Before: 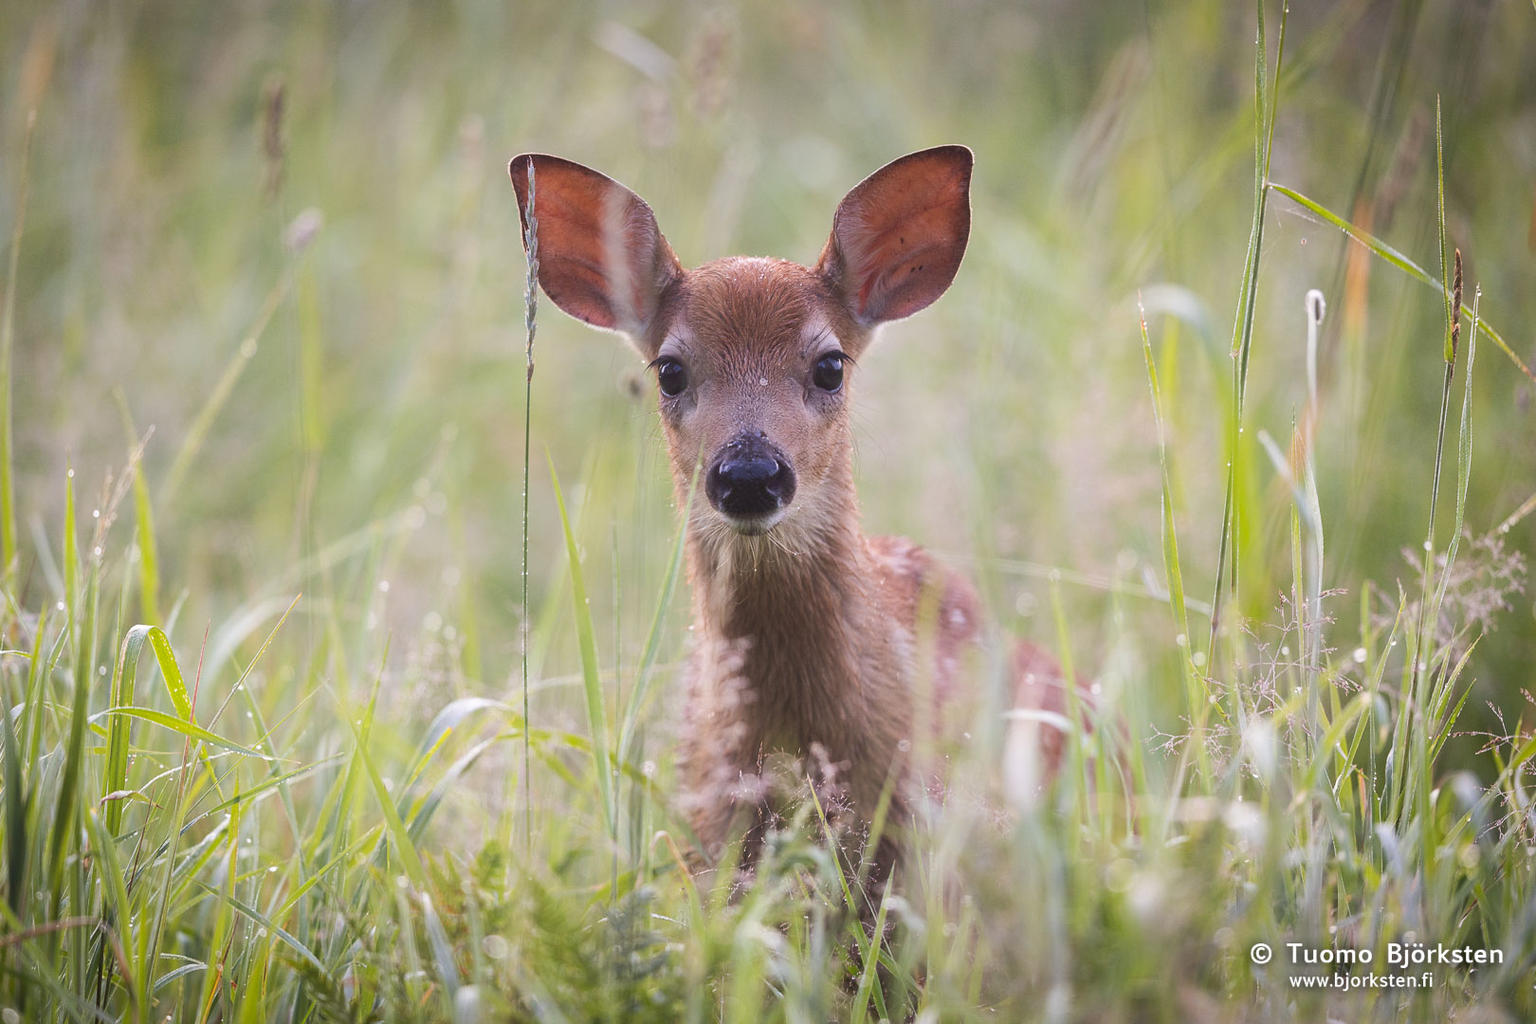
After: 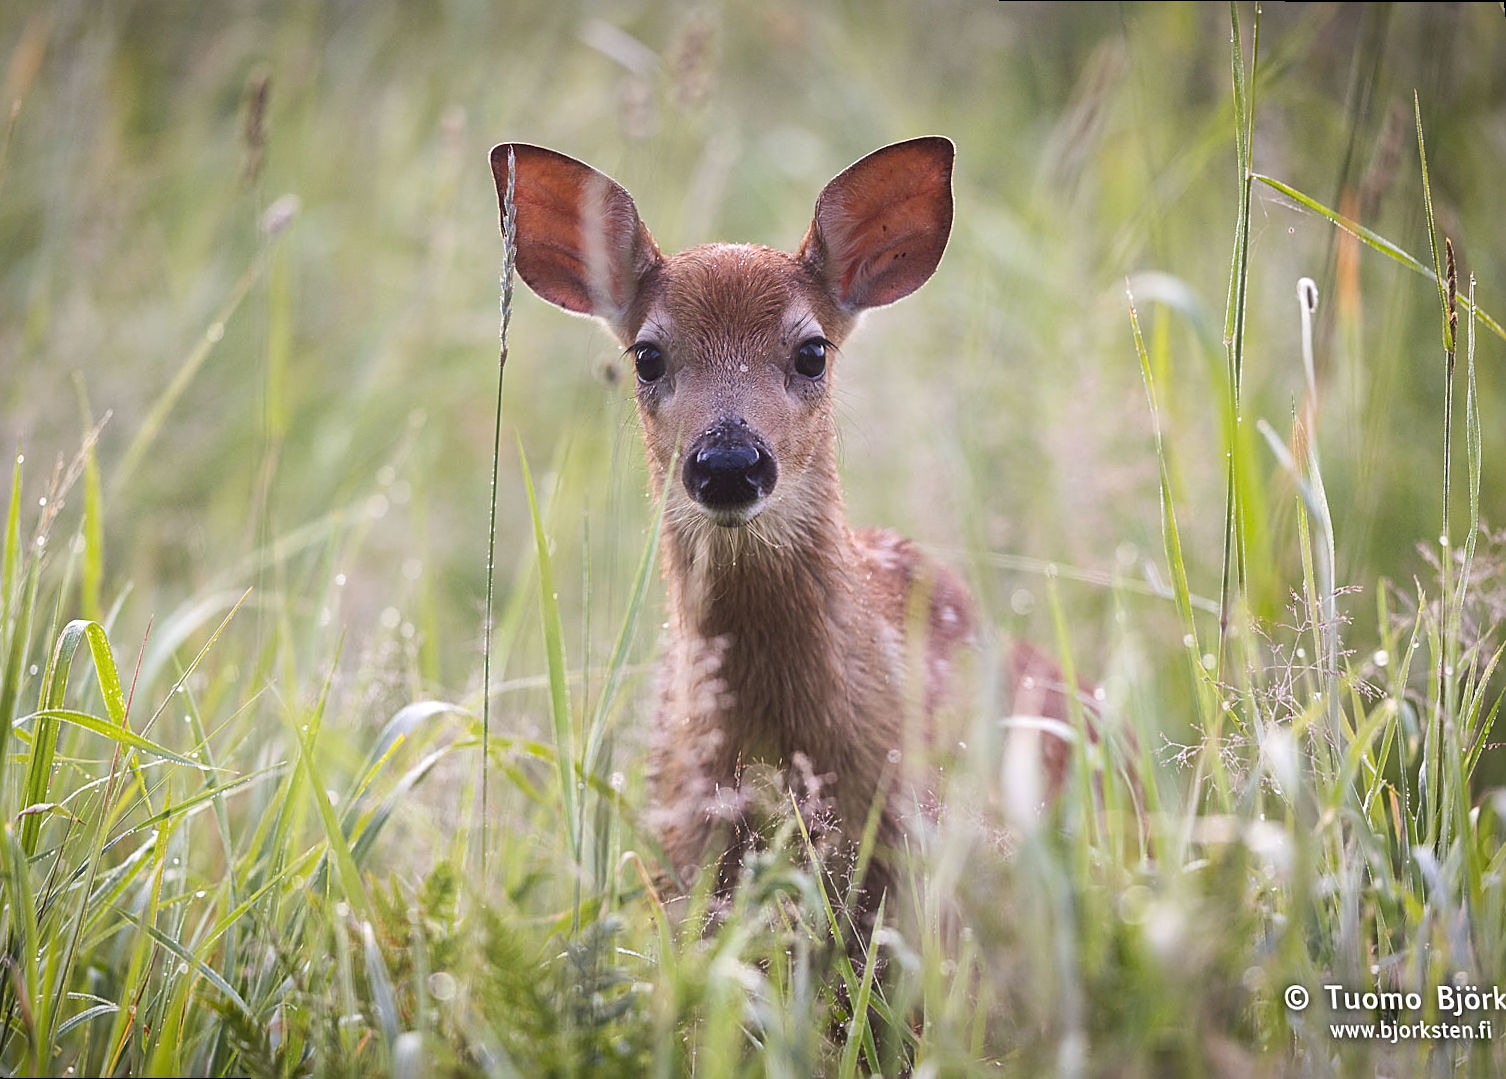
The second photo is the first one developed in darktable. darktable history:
rotate and perspective: rotation 0.215°, lens shift (vertical) -0.139, crop left 0.069, crop right 0.939, crop top 0.002, crop bottom 0.996
local contrast: mode bilateral grid, contrast 20, coarseness 50, detail 132%, midtone range 0.2
sharpen: on, module defaults
